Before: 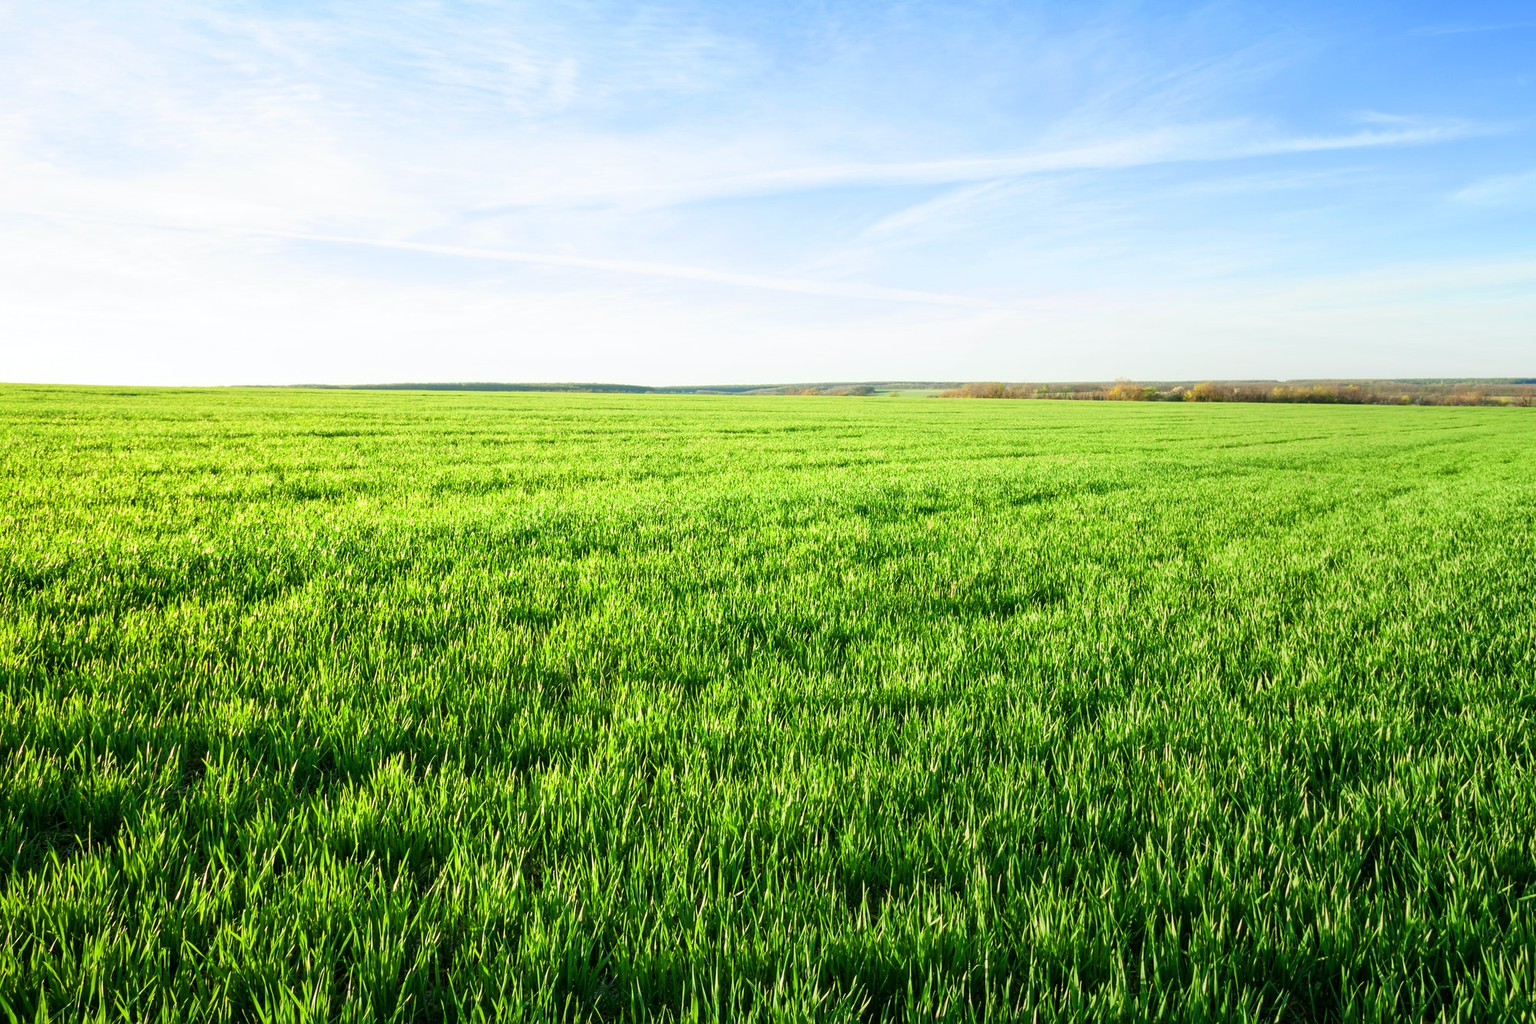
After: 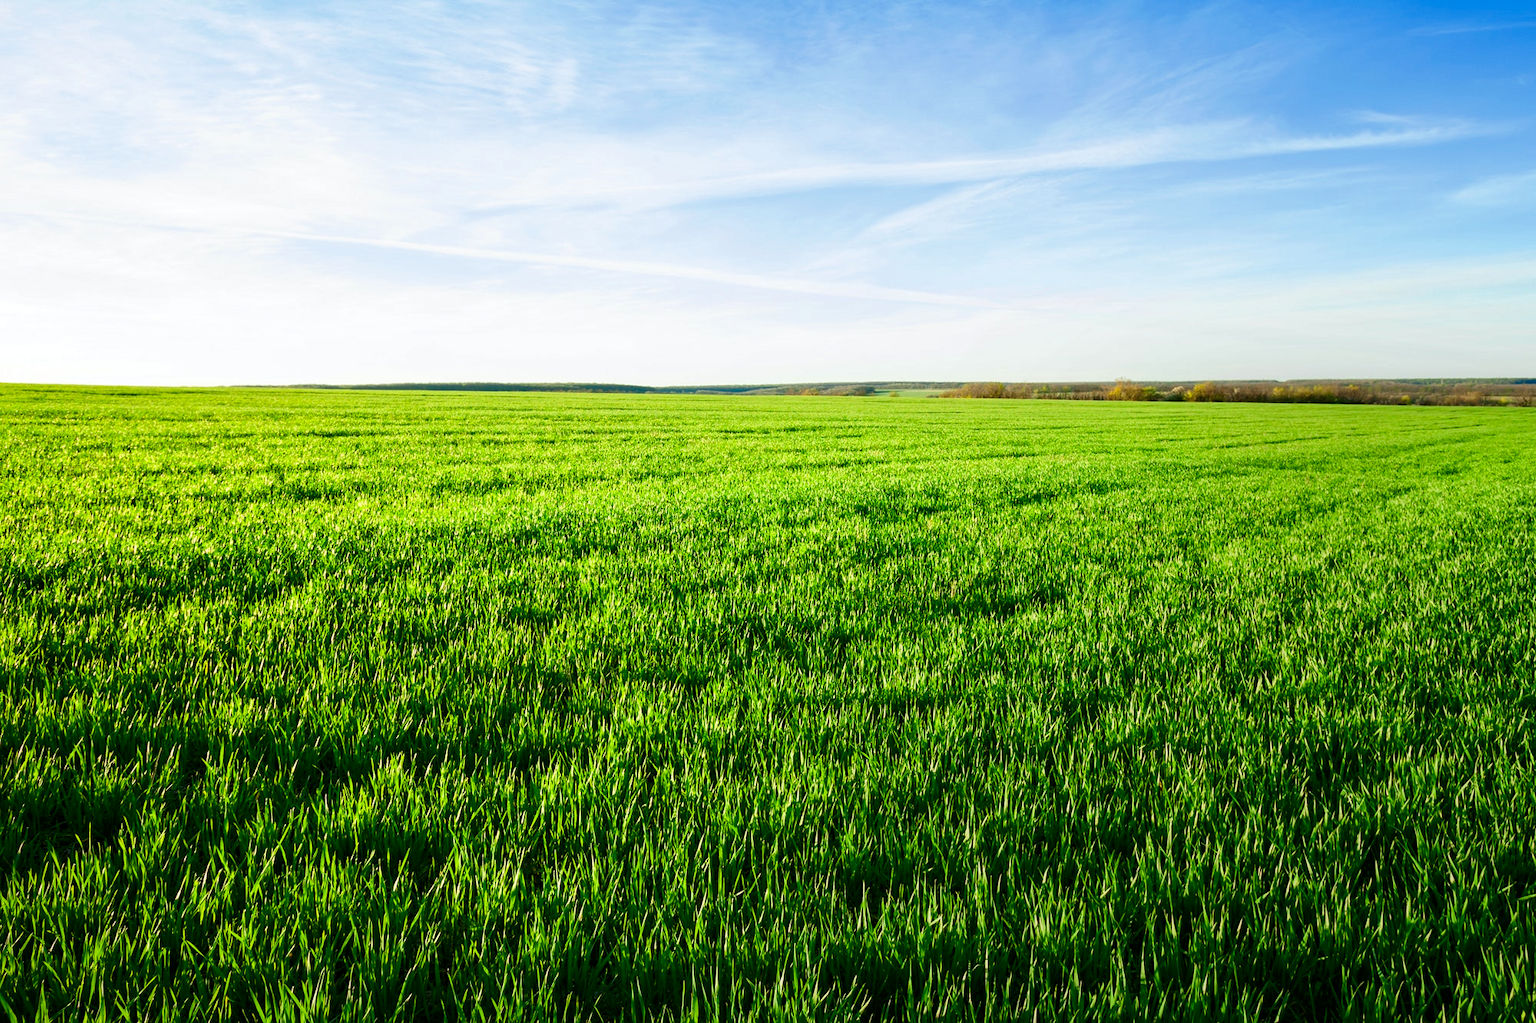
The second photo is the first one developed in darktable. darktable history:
tone equalizer: on, module defaults
contrast brightness saturation: brightness -0.2, saturation 0.08
haze removal: compatibility mode true, adaptive false
